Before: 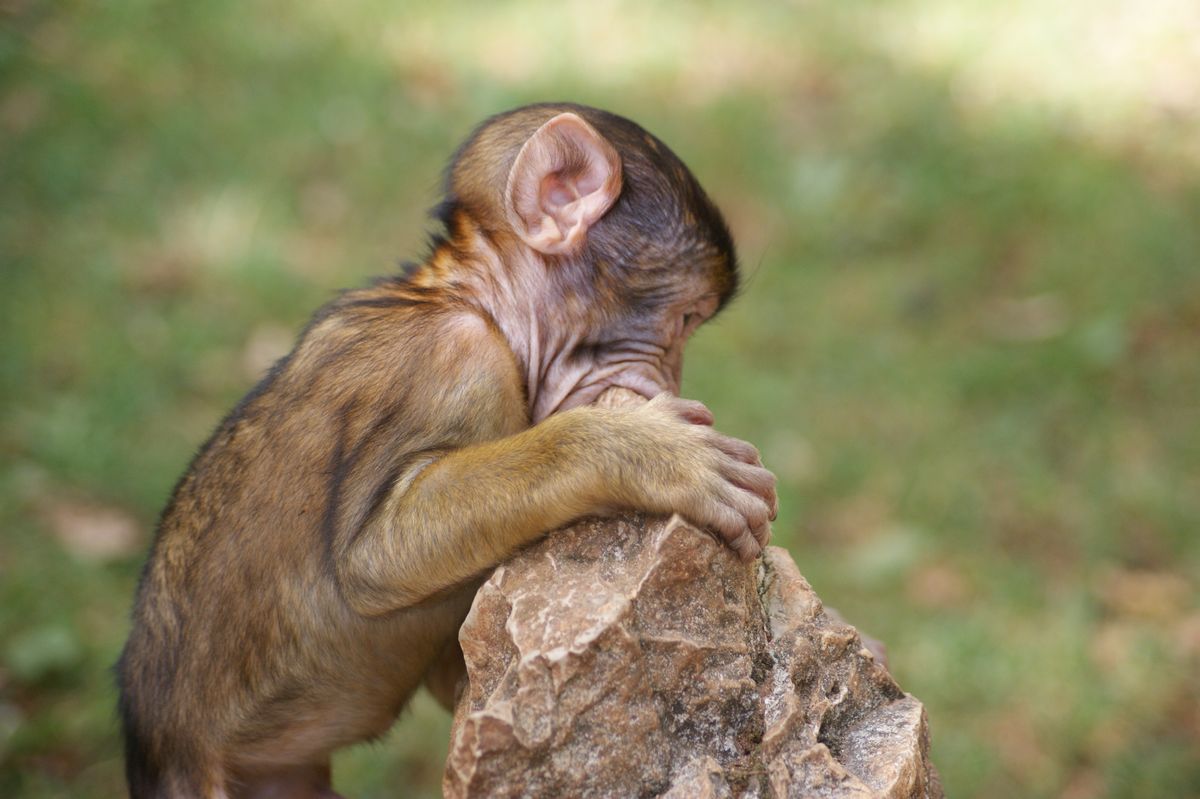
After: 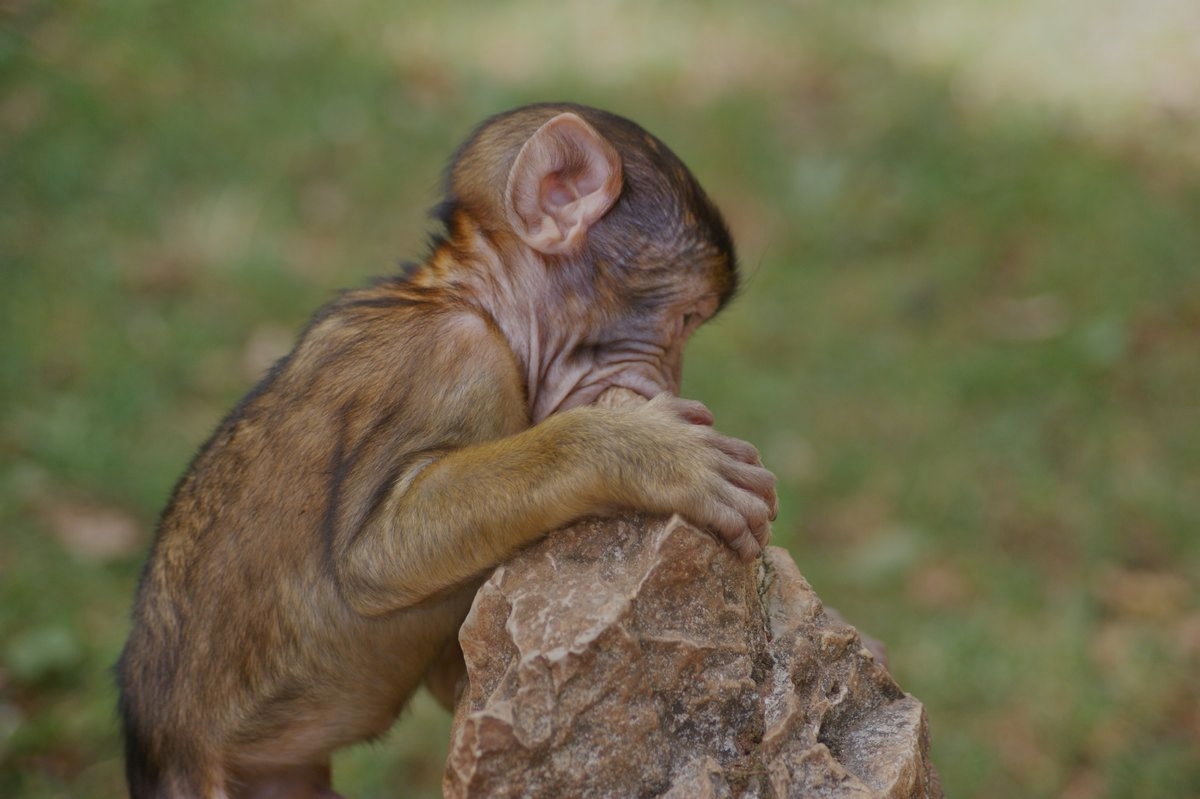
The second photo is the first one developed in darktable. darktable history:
tone equalizer: -8 EV -0.022 EV, -7 EV 0.033 EV, -6 EV -0.008 EV, -5 EV 0.005 EV, -4 EV -0.029 EV, -3 EV -0.237 EV, -2 EV -0.681 EV, -1 EV -0.96 EV, +0 EV -0.955 EV, mask exposure compensation -0.51 EV
